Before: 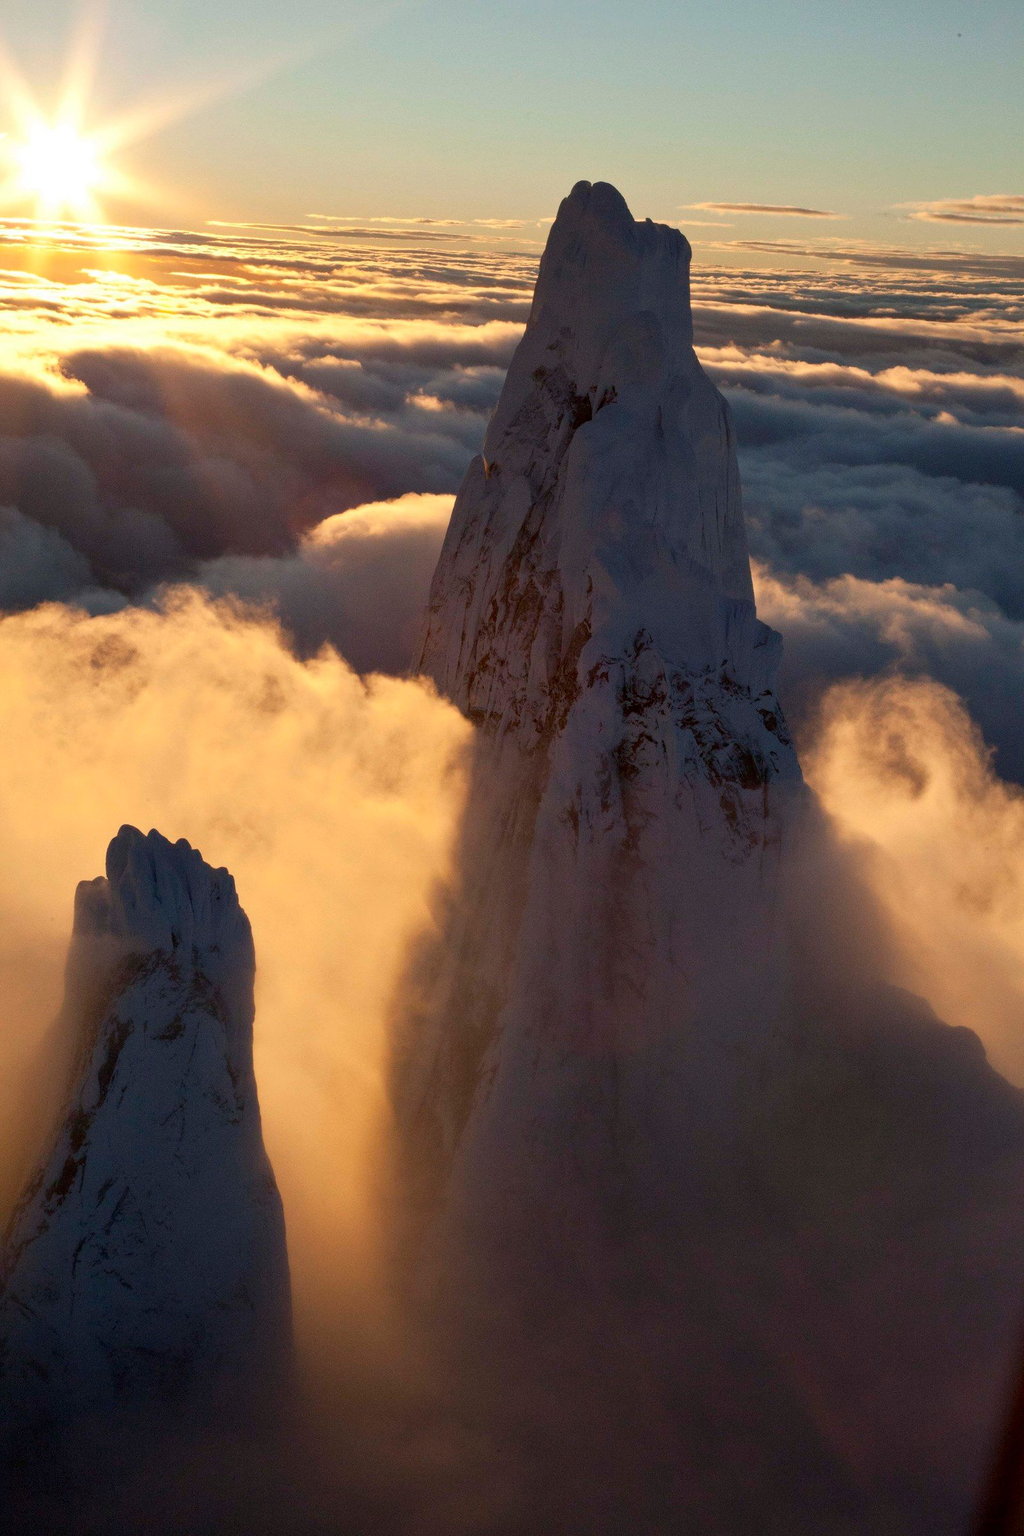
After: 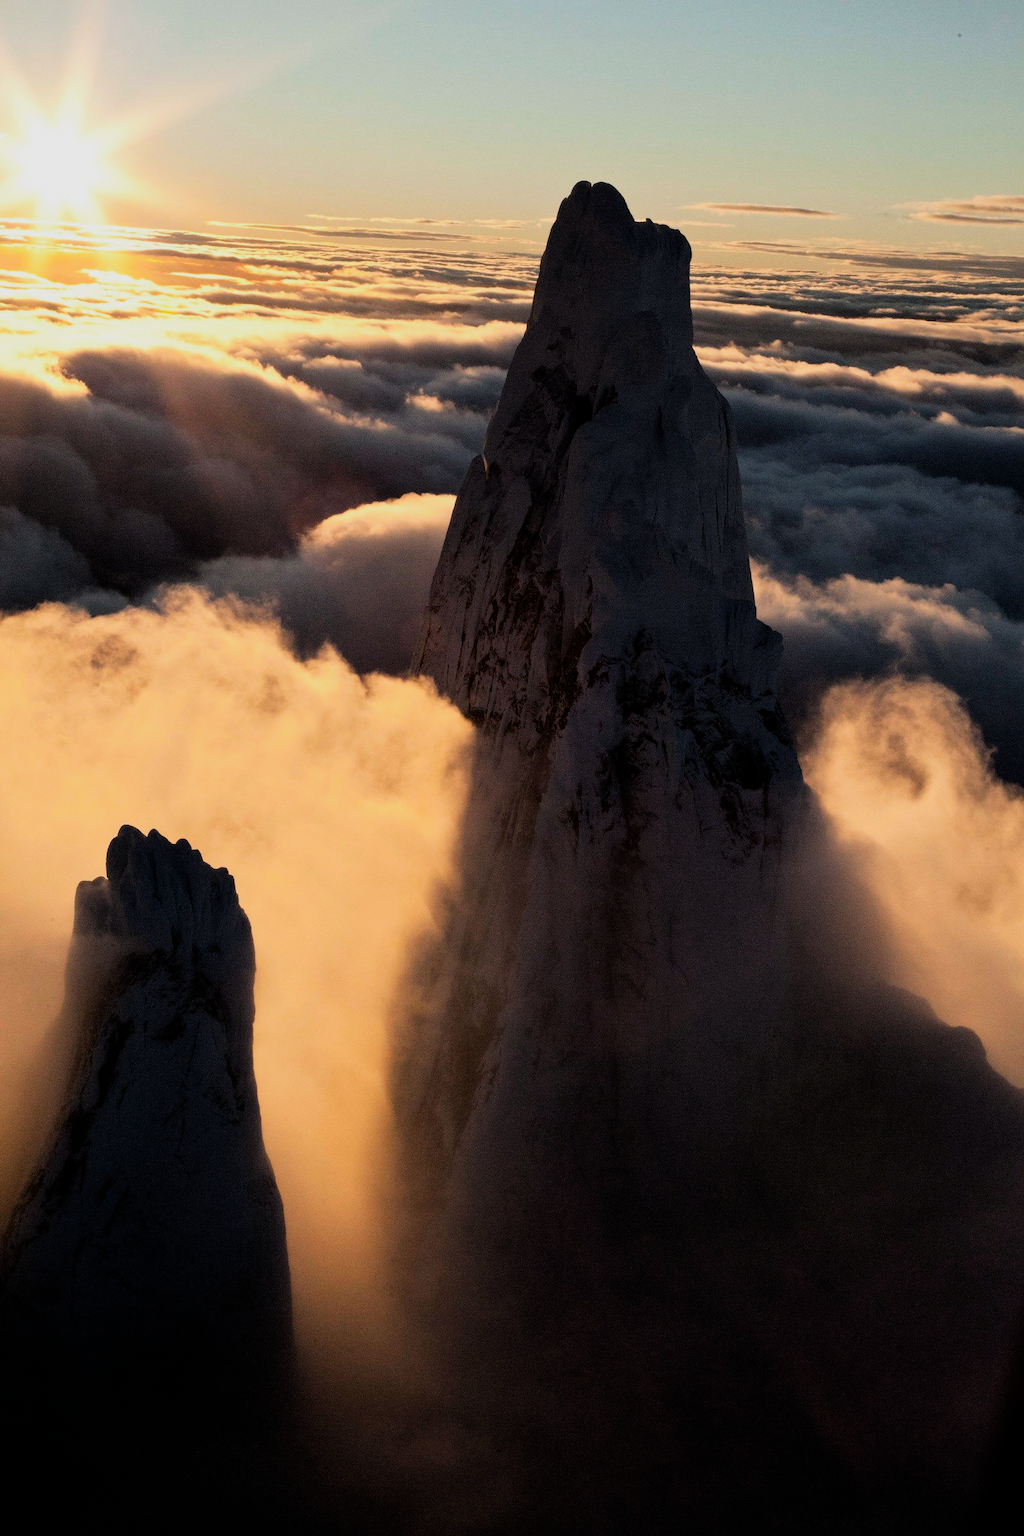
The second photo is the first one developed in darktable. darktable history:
filmic rgb: black relative exposure -5.02 EV, white relative exposure 4 EV, hardness 2.88, contrast 1.384, highlights saturation mix -28.55%
